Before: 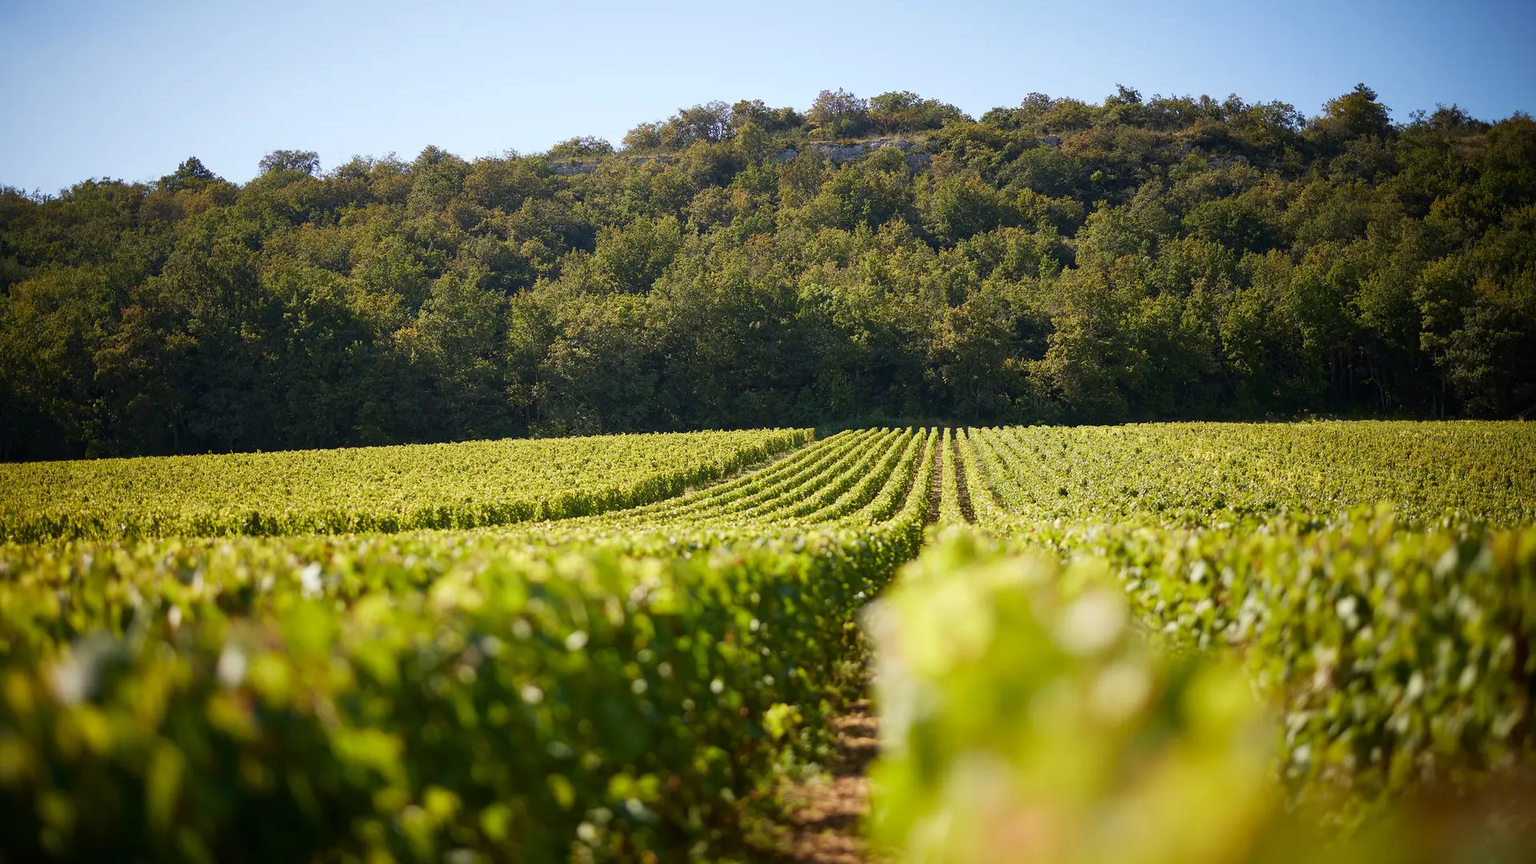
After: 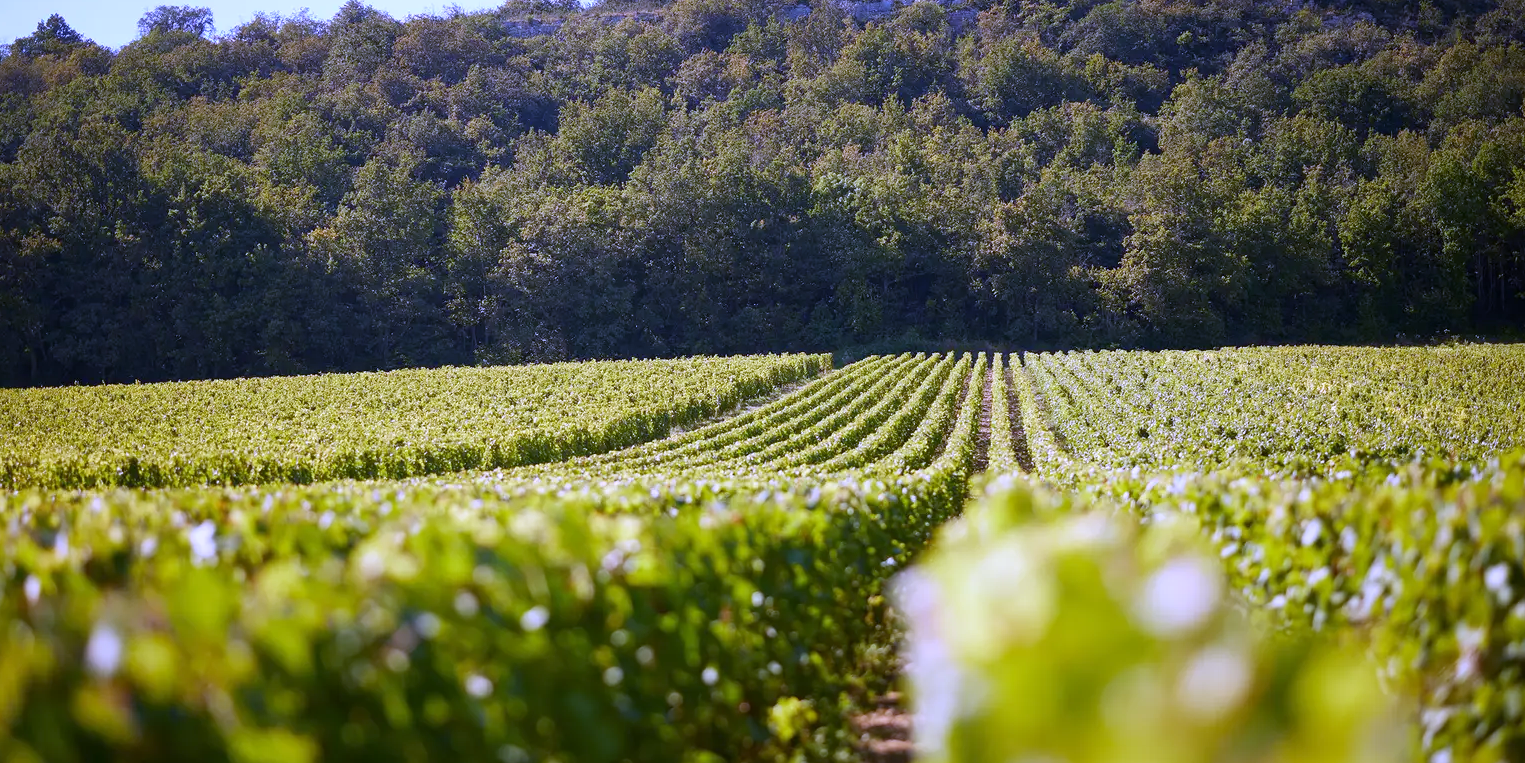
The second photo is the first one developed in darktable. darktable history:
exposure: compensate highlight preservation false
white balance: red 0.98, blue 1.61
crop: left 9.712%, top 16.928%, right 10.845%, bottom 12.332%
